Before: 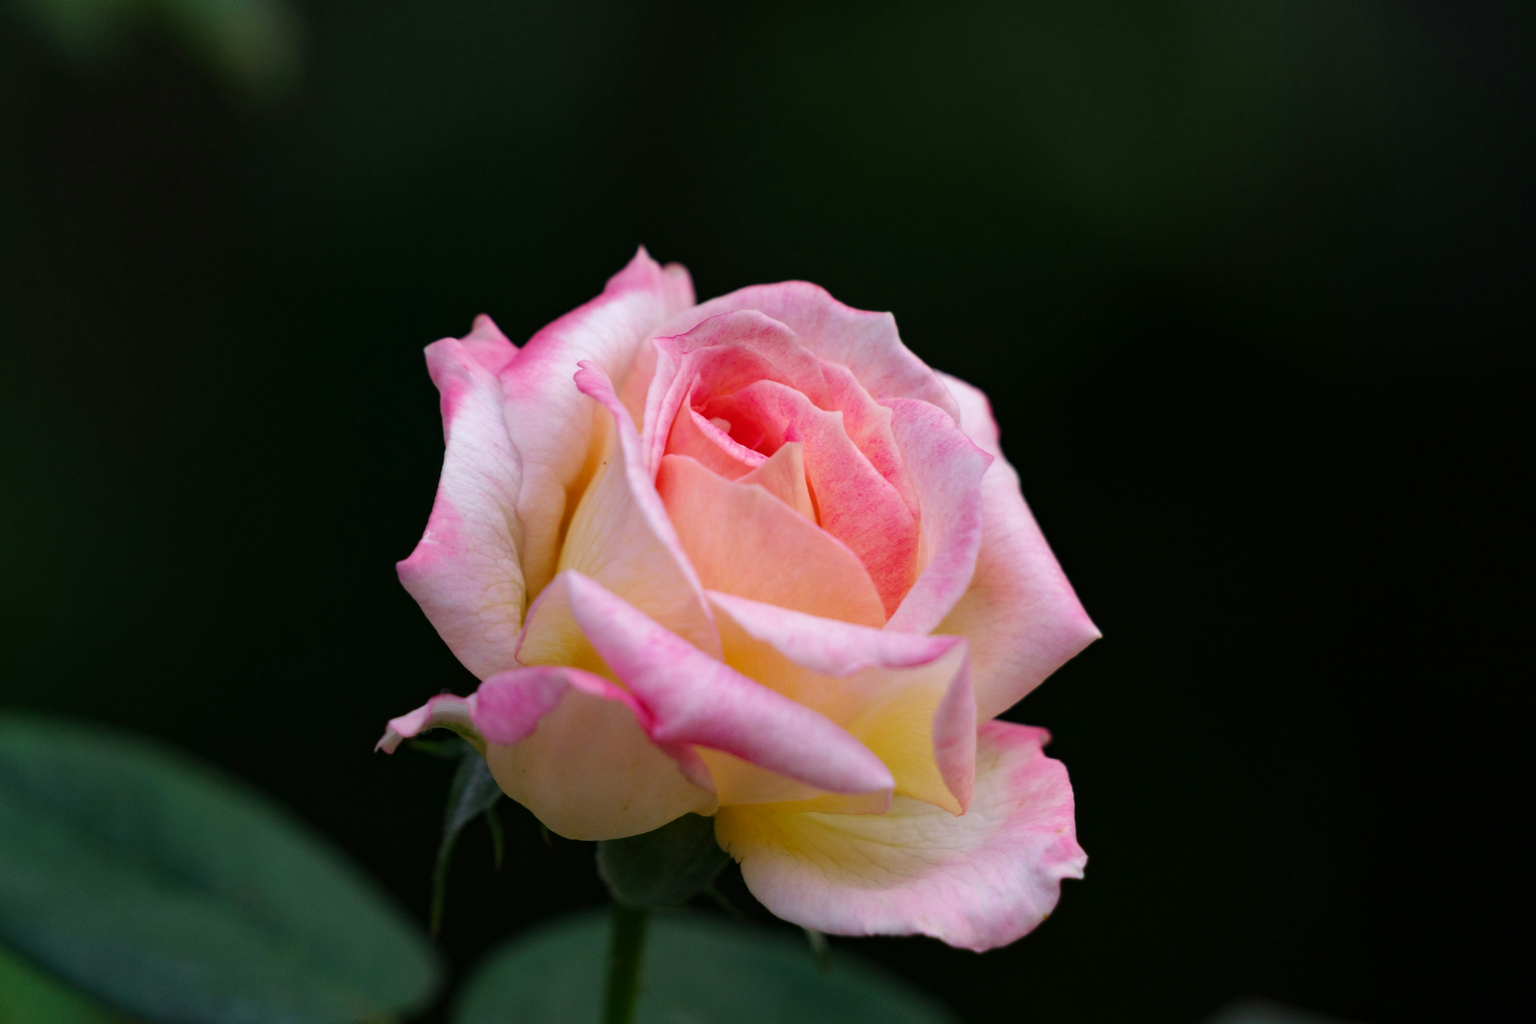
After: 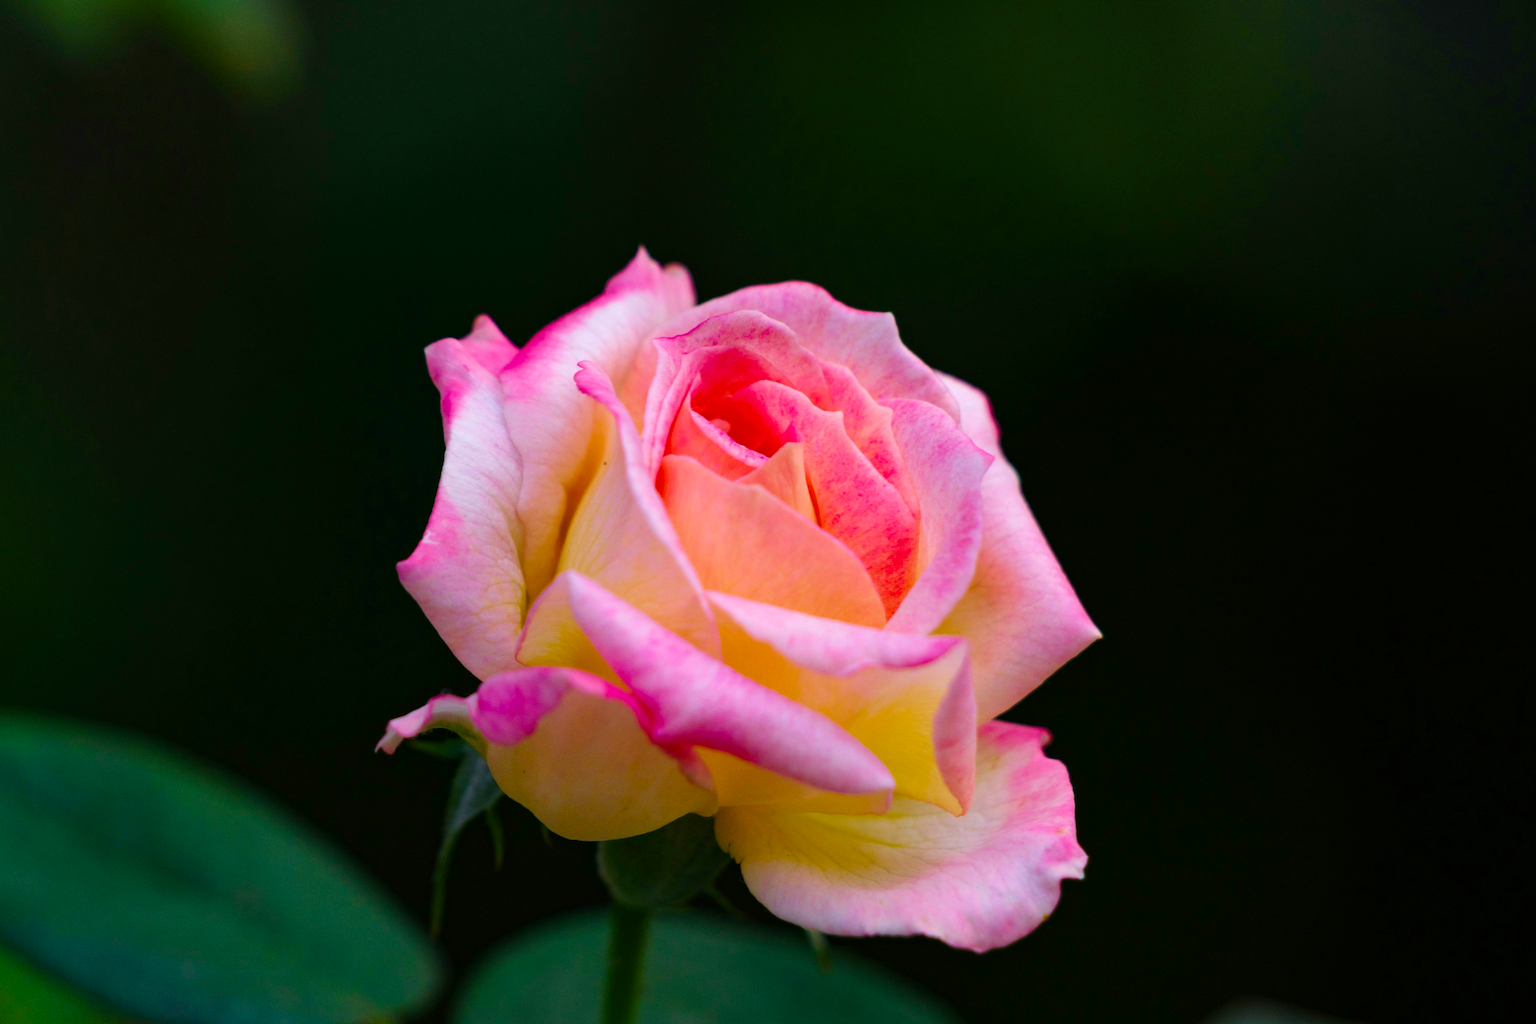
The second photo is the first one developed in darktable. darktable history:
tone equalizer: on, module defaults
velvia: strength 51%, mid-tones bias 0.51
